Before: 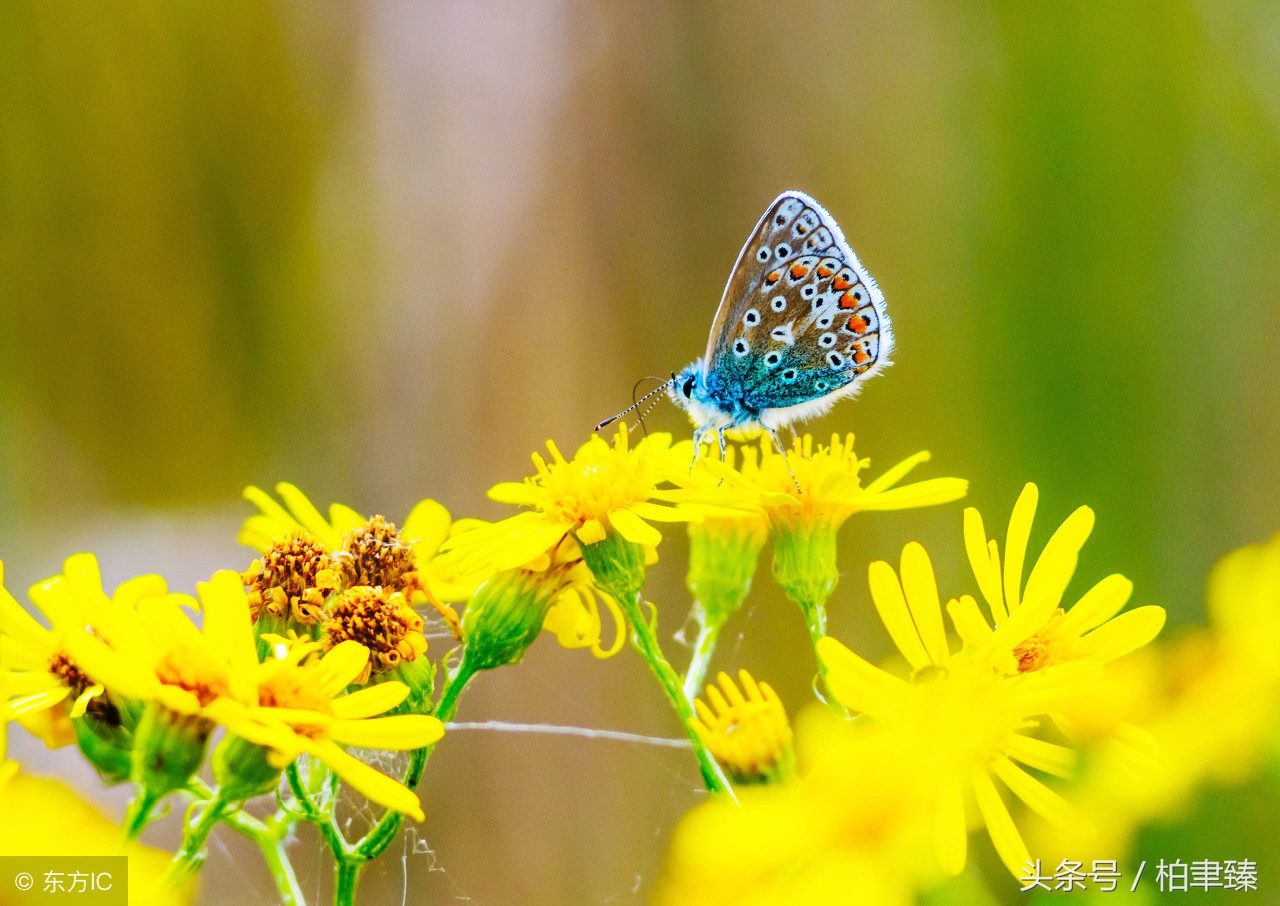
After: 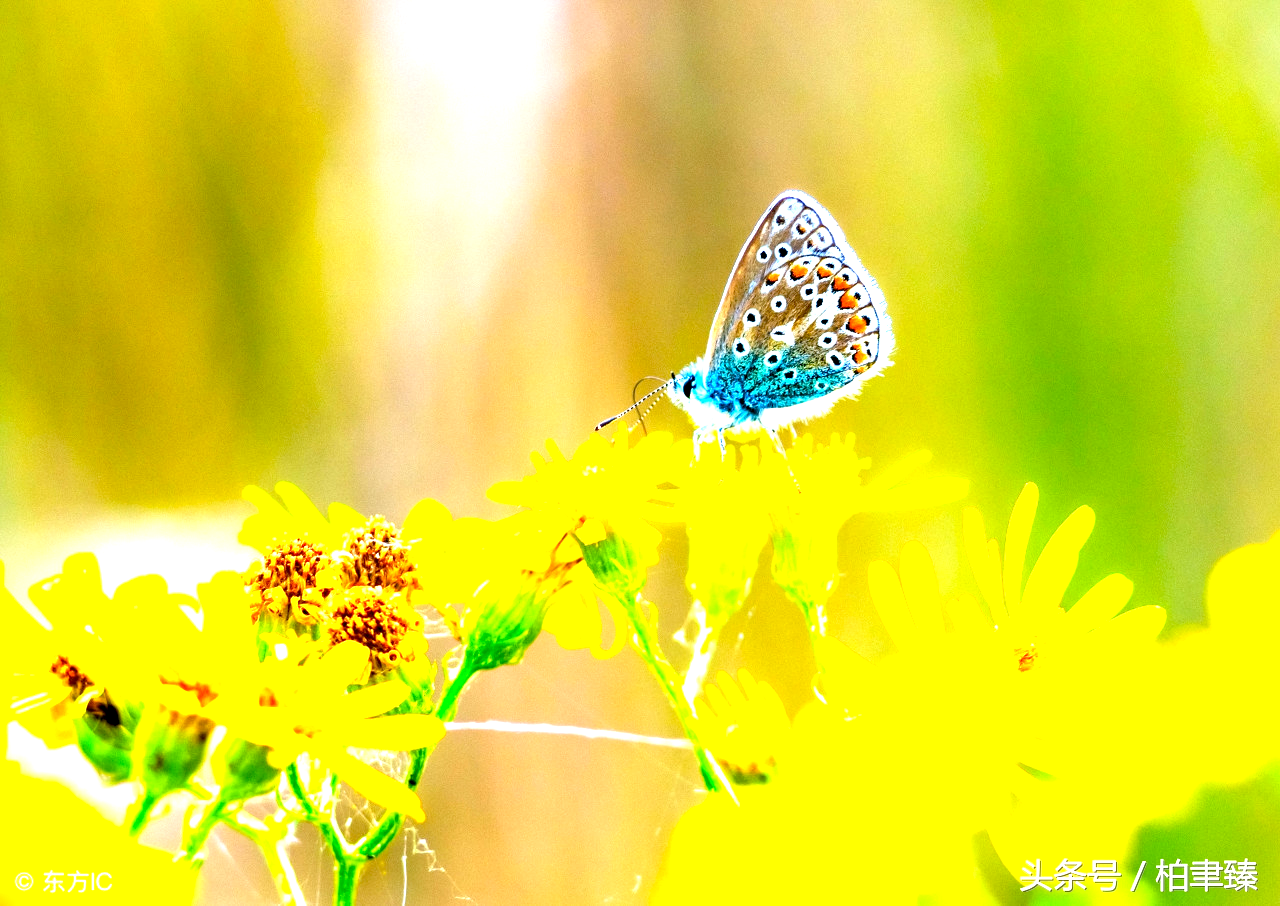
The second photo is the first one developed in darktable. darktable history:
exposure: black level correction 0.009, exposure 1.423 EV, compensate exposure bias true, compensate highlight preservation false
